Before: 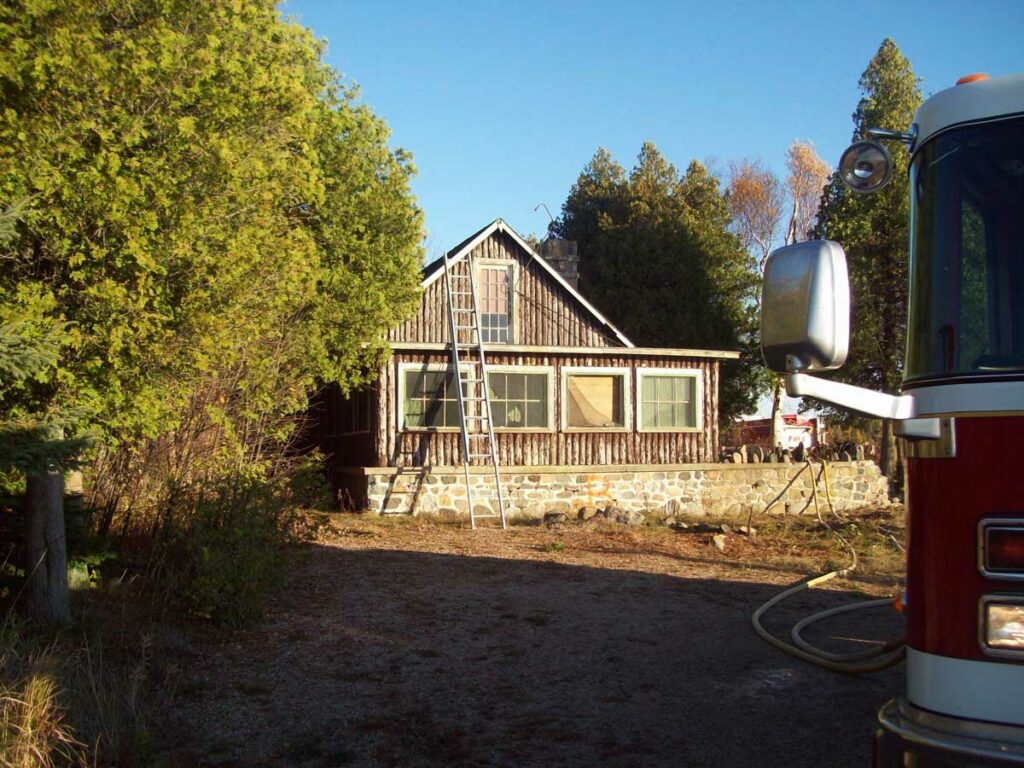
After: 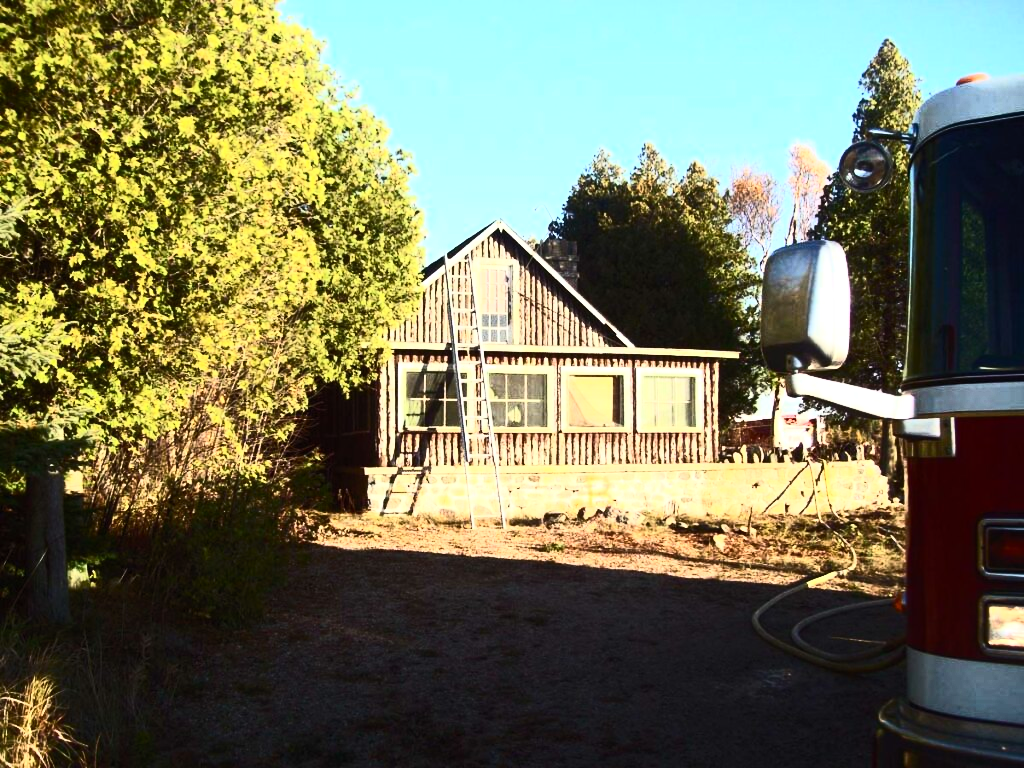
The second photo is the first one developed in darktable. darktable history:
contrast brightness saturation: contrast 0.62, brightness 0.34, saturation 0.14
tone equalizer: -8 EV -0.417 EV, -7 EV -0.389 EV, -6 EV -0.333 EV, -5 EV -0.222 EV, -3 EV 0.222 EV, -2 EV 0.333 EV, -1 EV 0.389 EV, +0 EV 0.417 EV, edges refinement/feathering 500, mask exposure compensation -1.57 EV, preserve details no
